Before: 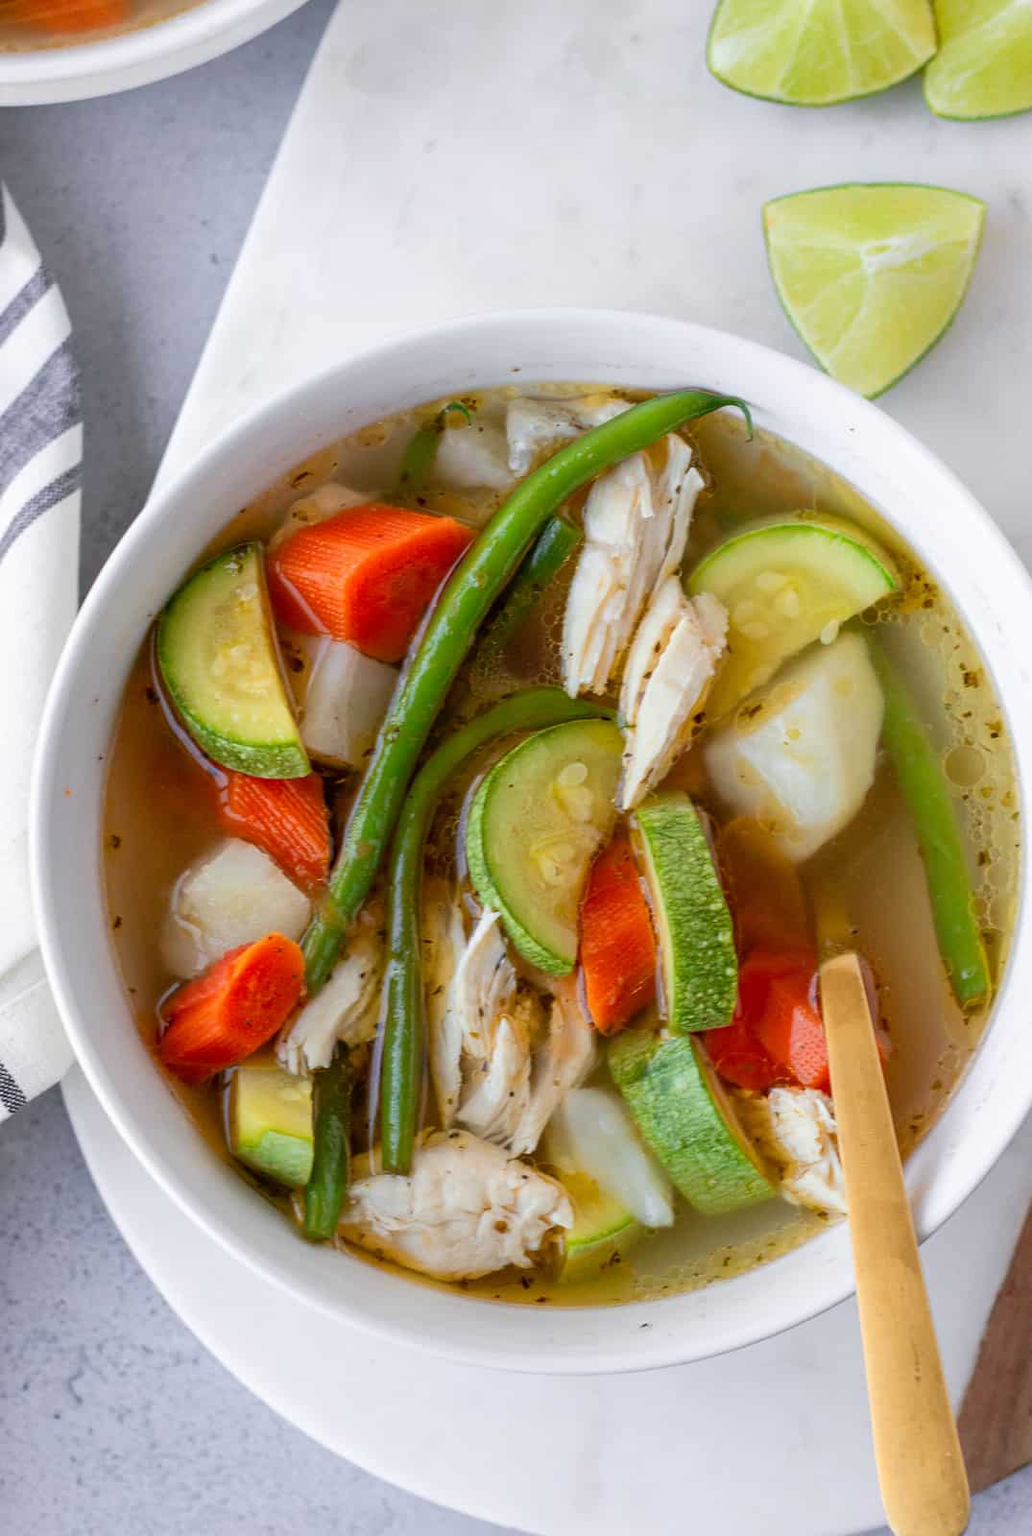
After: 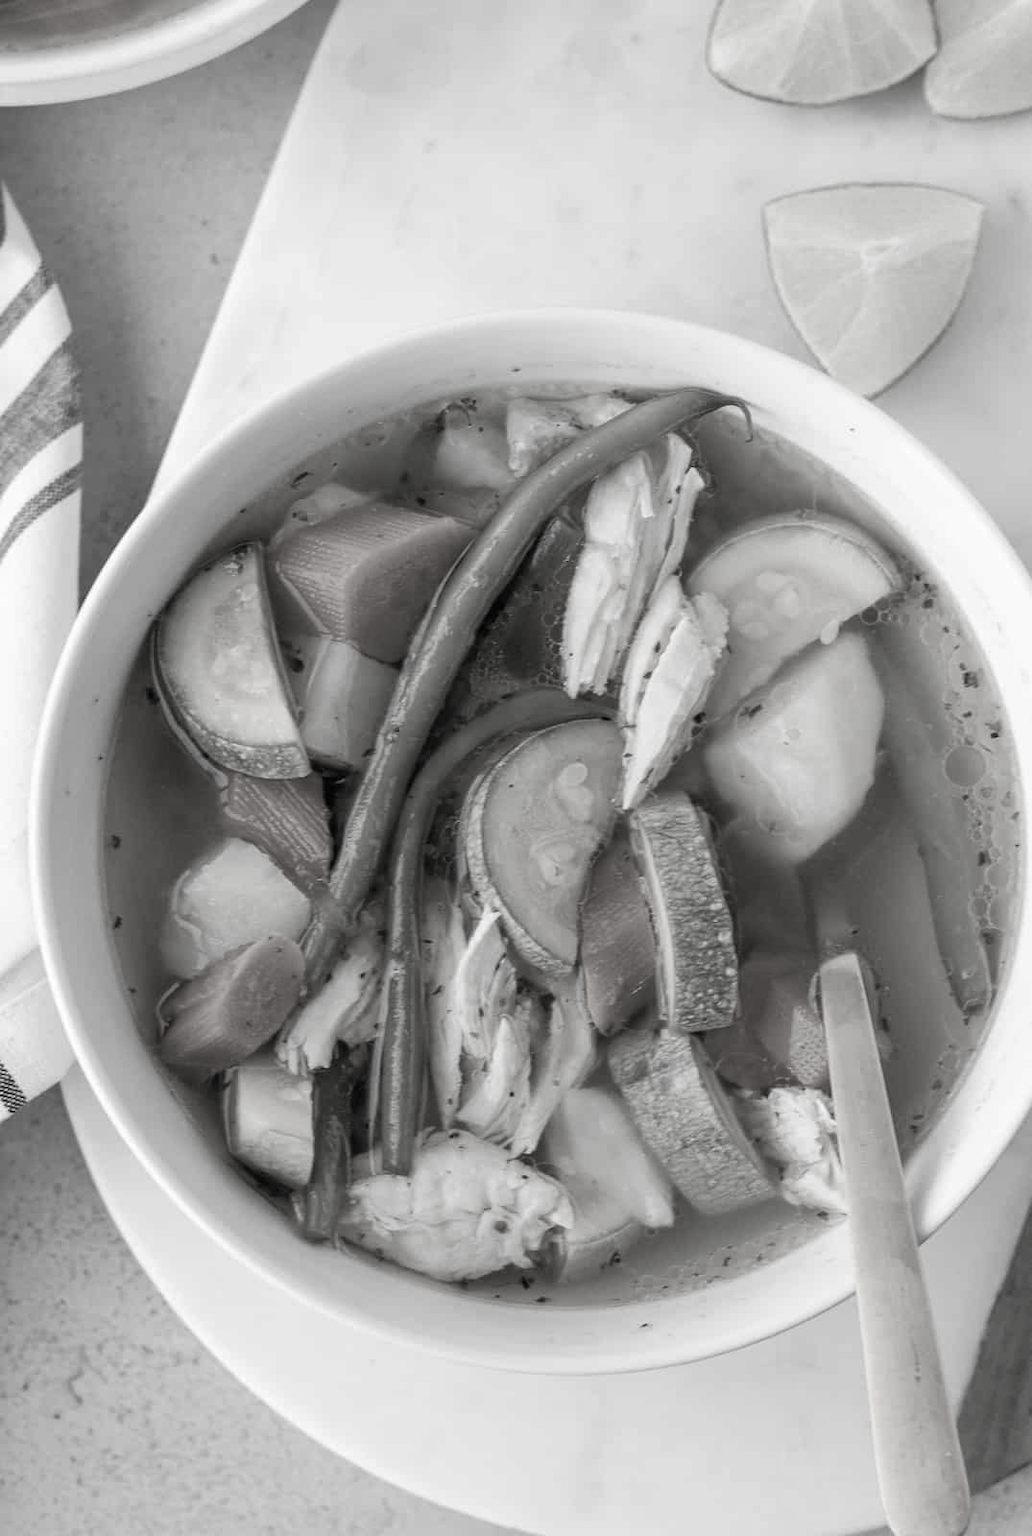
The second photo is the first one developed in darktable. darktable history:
contrast brightness saturation: saturation -0.981
